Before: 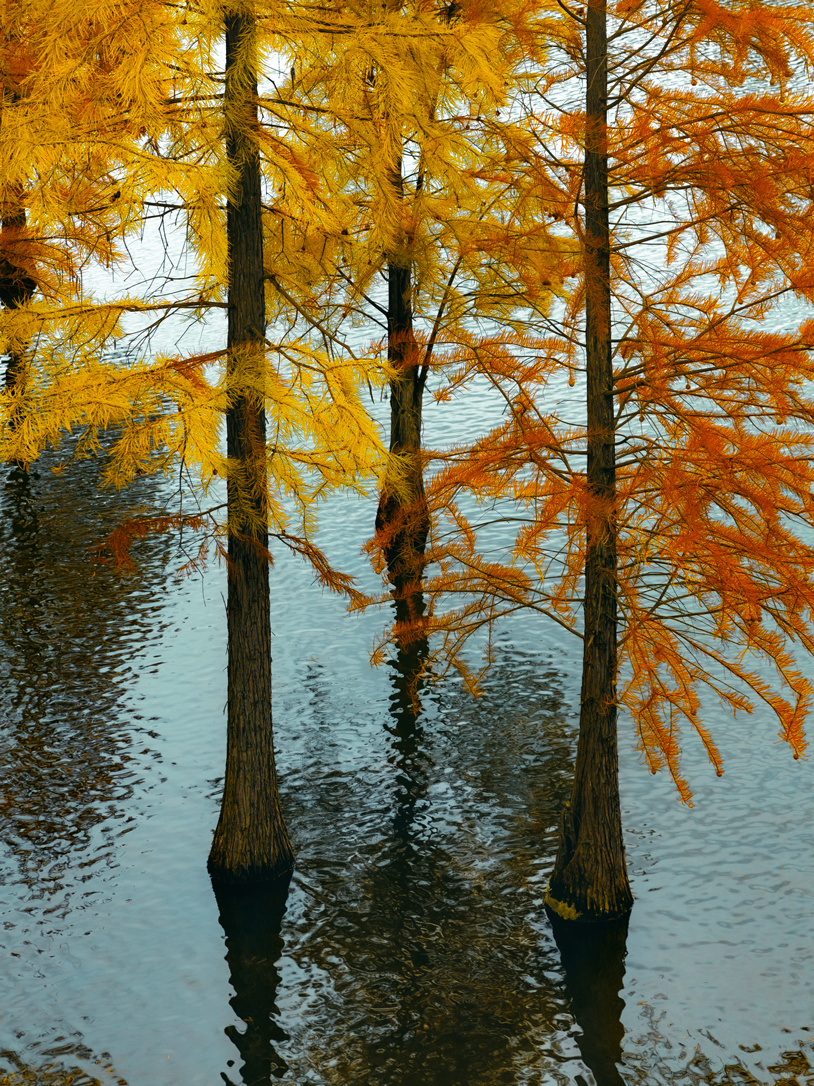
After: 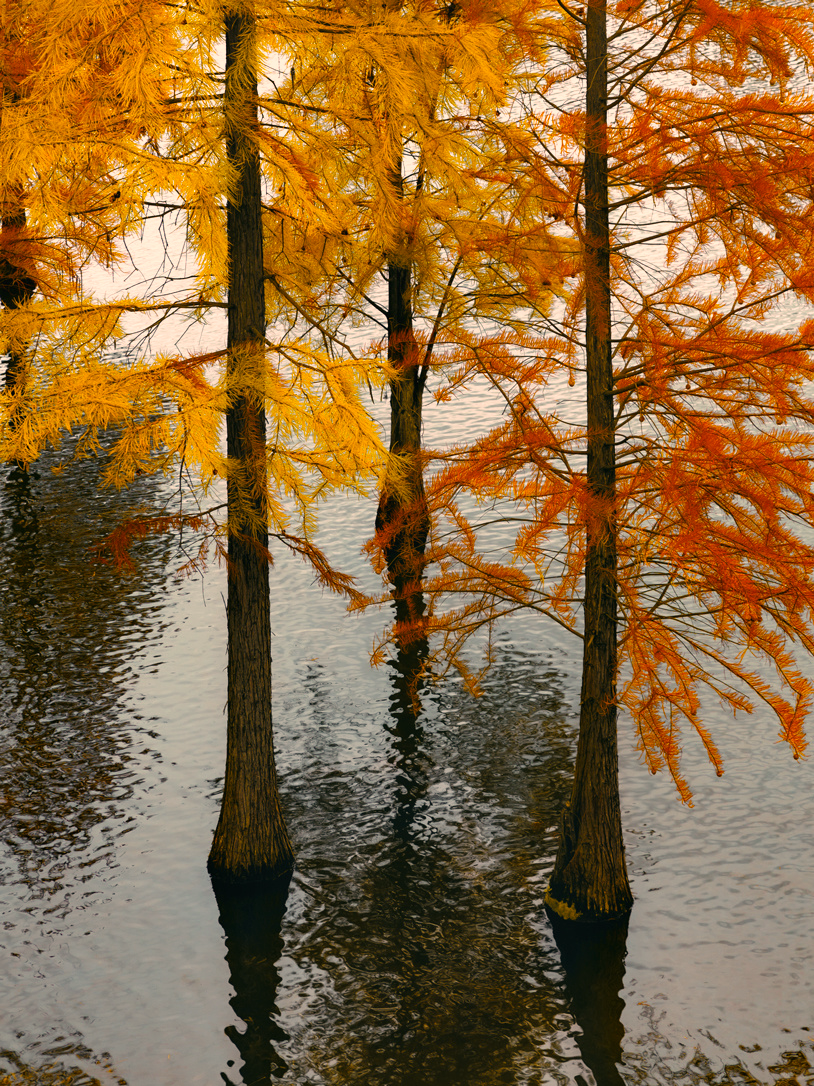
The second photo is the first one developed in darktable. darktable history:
color correction: highlights a* 17.89, highlights b* 19.18
